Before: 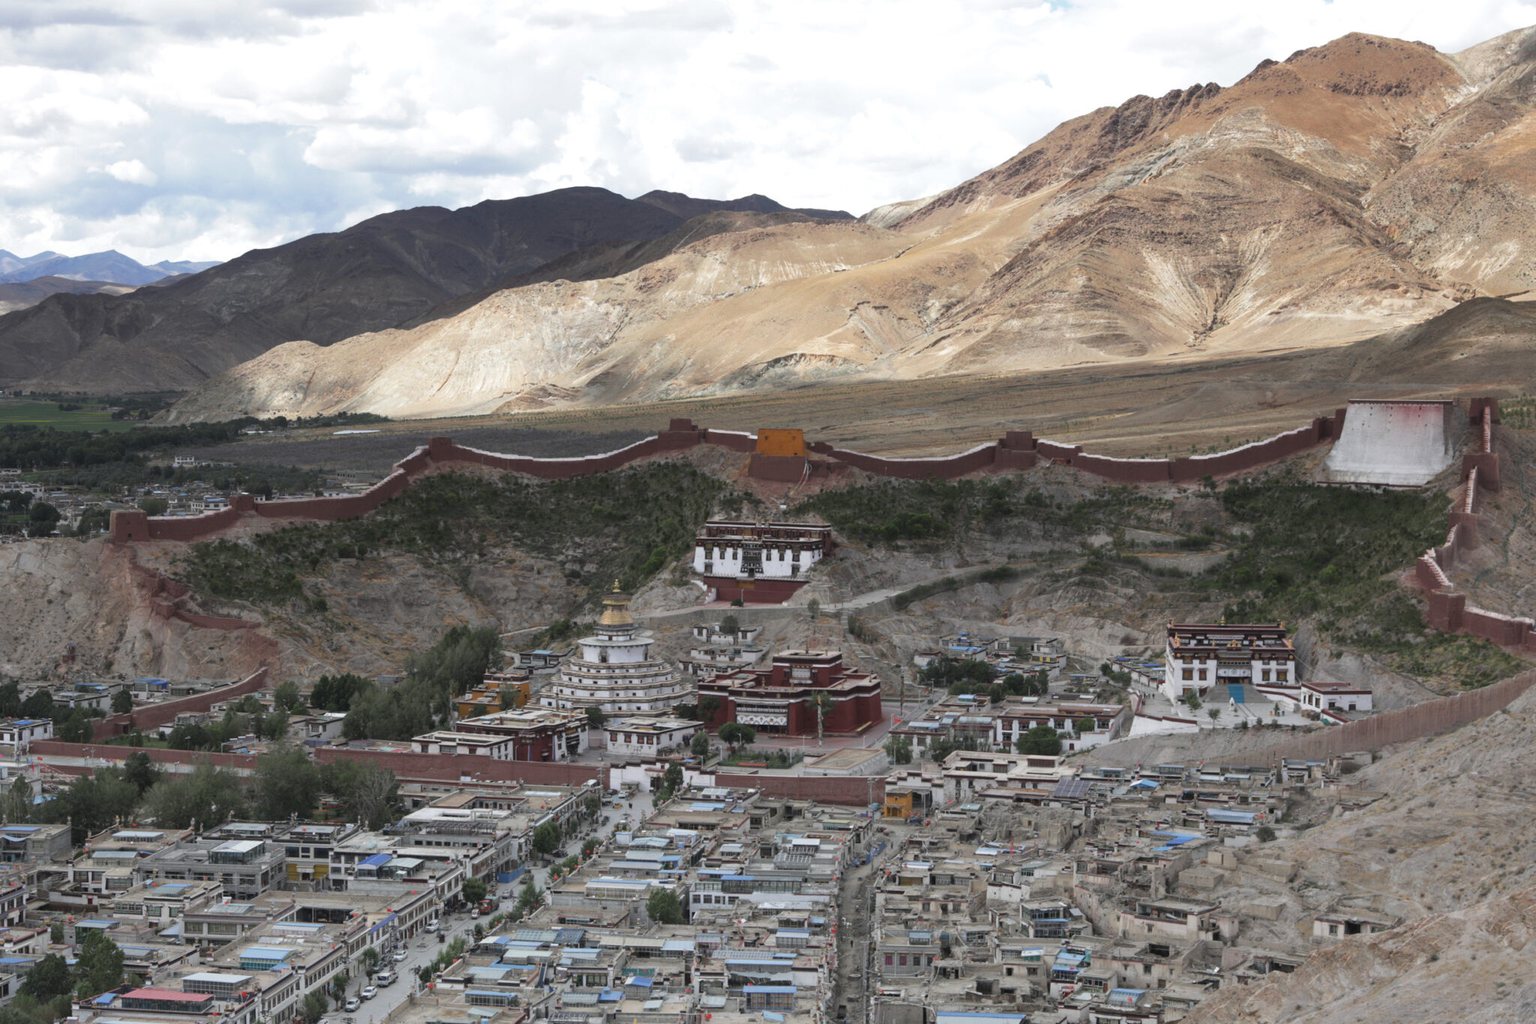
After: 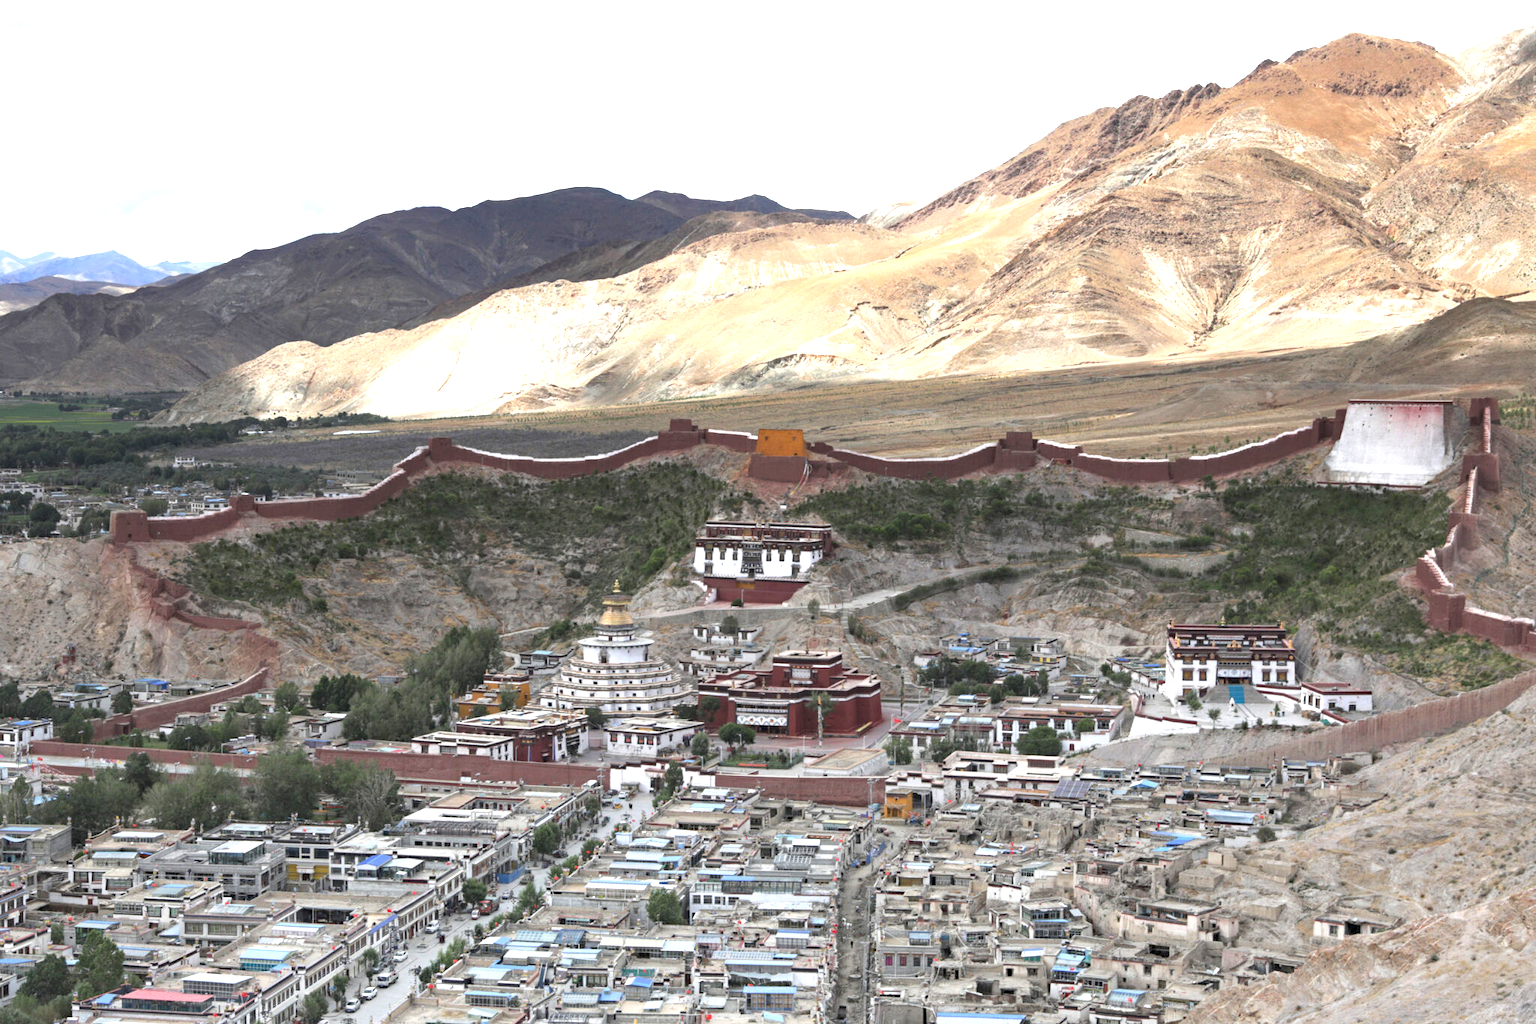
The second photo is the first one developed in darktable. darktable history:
haze removal: compatibility mode true, adaptive false
exposure: black level correction 0, exposure 1.1 EV, compensate exposure bias true, compensate highlight preservation false
